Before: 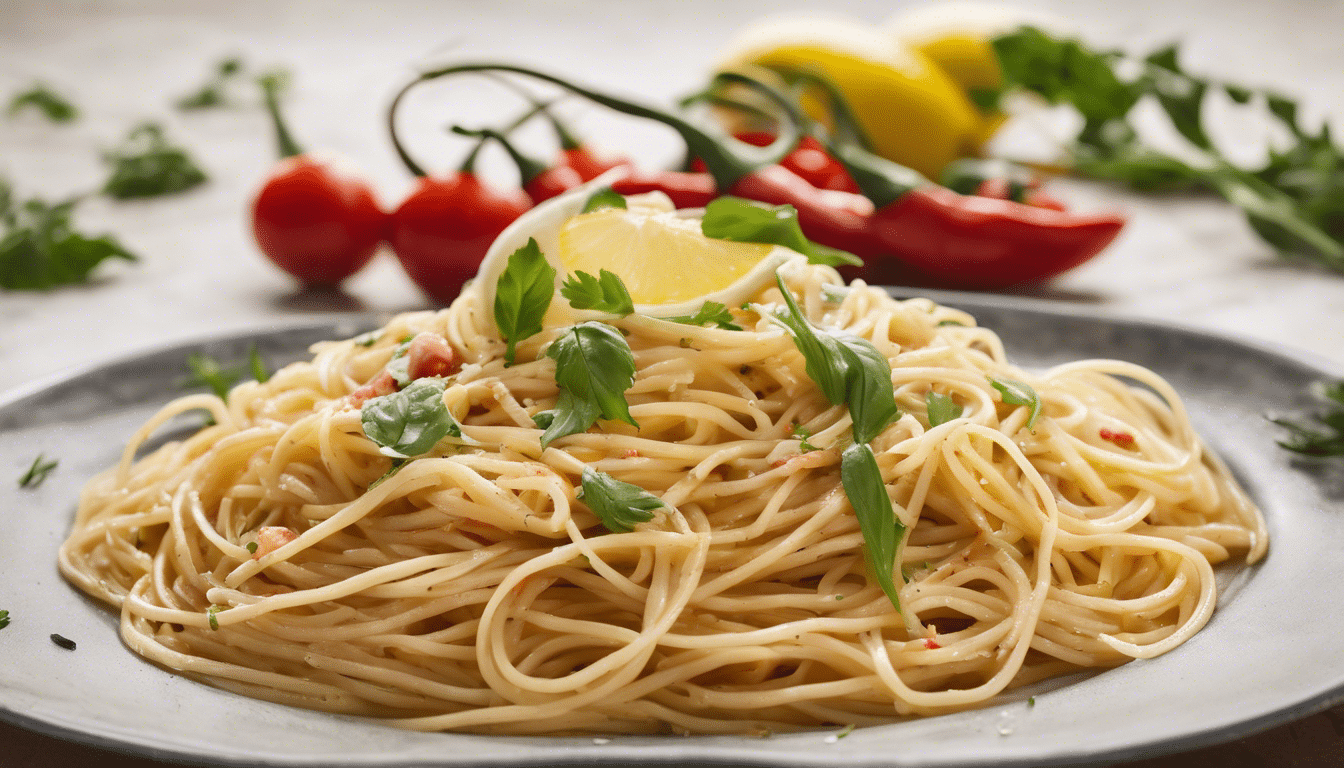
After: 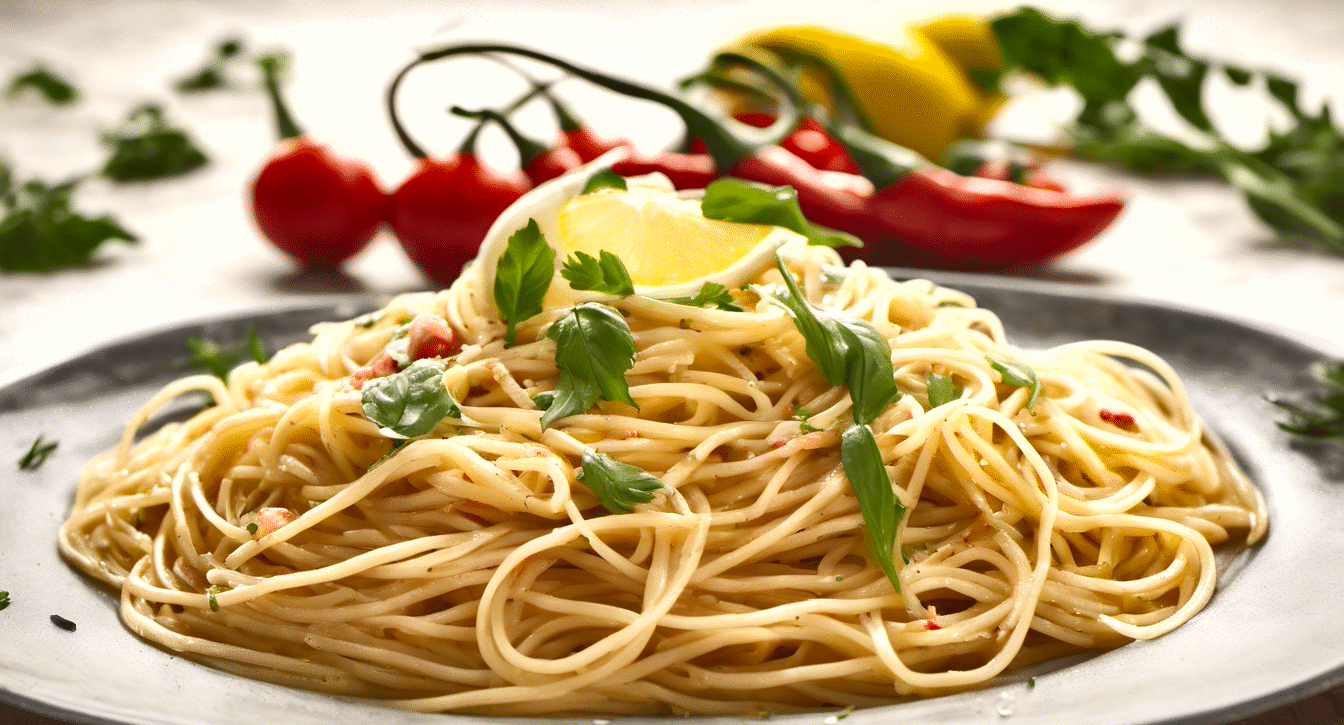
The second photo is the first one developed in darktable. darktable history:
crop and rotate: top 2.479%, bottom 3.018%
exposure: black level correction 0.001, exposure 0.5 EV, compensate exposure bias true, compensate highlight preservation false
shadows and highlights: shadows 40, highlights -54, highlights color adjustment 46%, low approximation 0.01, soften with gaussian
color correction: highlights b* 3
